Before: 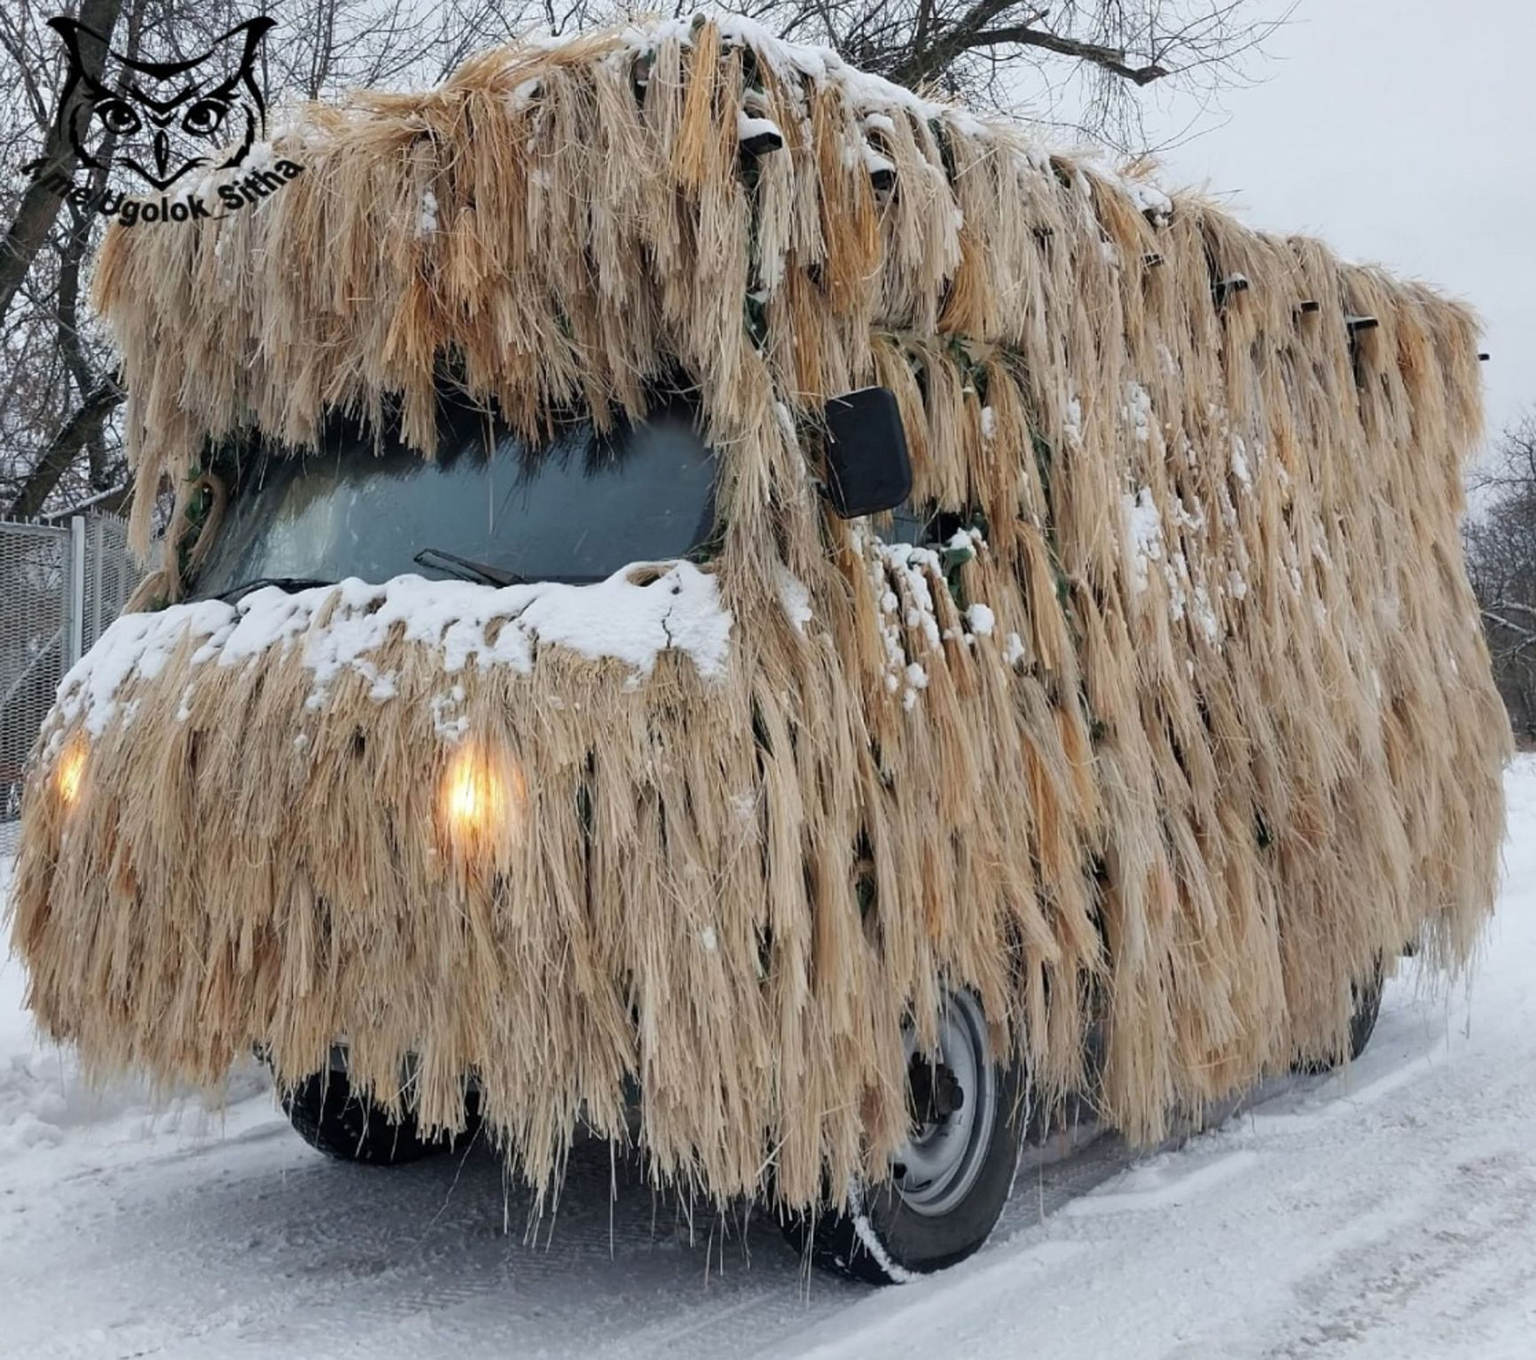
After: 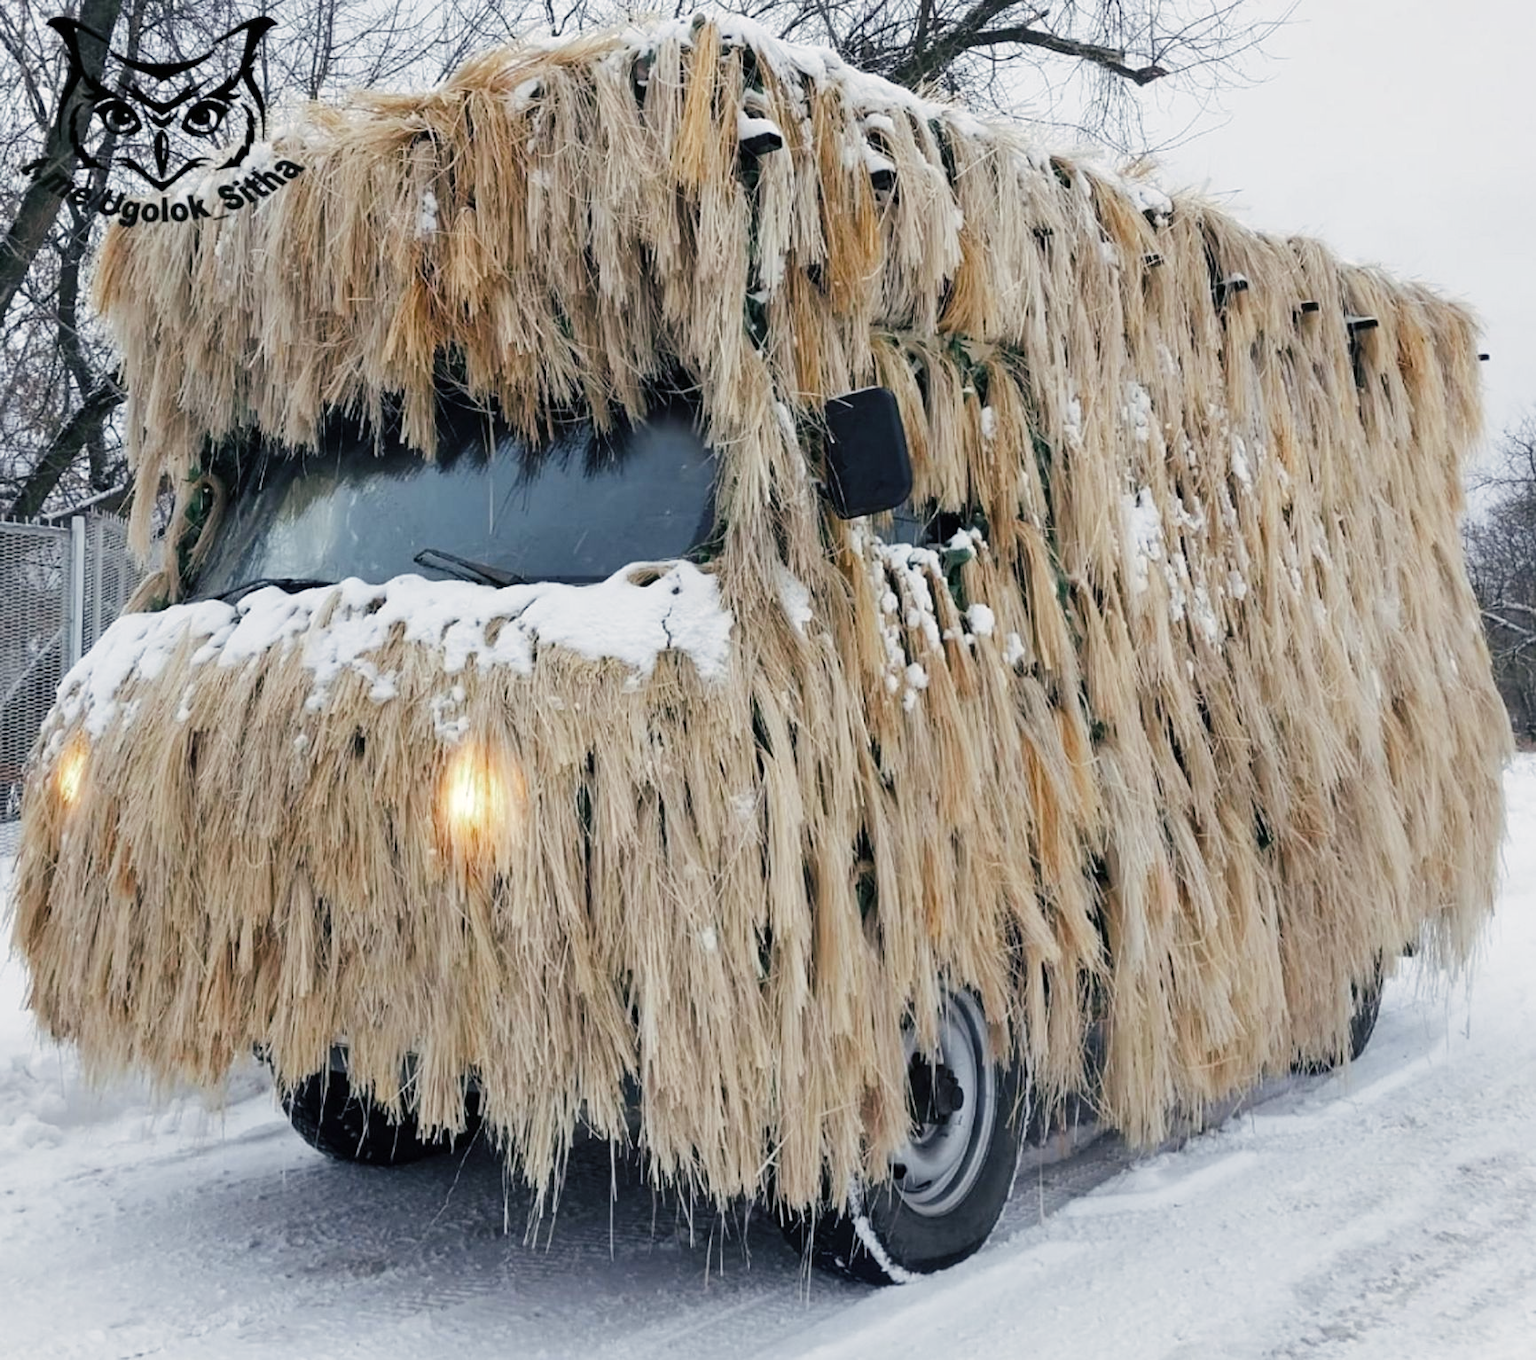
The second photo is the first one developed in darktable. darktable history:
tone curve: curves: ch0 [(0, 0) (0.003, 0.003) (0.011, 0.011) (0.025, 0.025) (0.044, 0.044) (0.069, 0.069) (0.1, 0.099) (0.136, 0.135) (0.177, 0.177) (0.224, 0.224) (0.277, 0.276) (0.335, 0.334) (0.399, 0.397) (0.468, 0.466) (0.543, 0.541) (0.623, 0.621) (0.709, 0.708) (0.801, 0.8) (0.898, 0.897) (1, 1)], preserve colors none
color look up table: target L [96.44, 97.3, 95.05, 94.81, 93.52, 91.33, 92.34, 77.79, 67.18, 65.08, 61.24, 44.3, 27.56, 200, 87.86, 85.73, 81.46, 75.08, 77.79, 73.07, 66.26, 55.79, 58.33, 50.93, 47.53, 43.72, 43.74, 33.35, 4.109, 0.258, 89.64, 71.58, 66.34, 62.27, 59.3, 57.87, 53.36, 47.55, 39.57, 32.79, 23.91, 16.52, 7.197, 96.07, 94.78, 82.65, 71.45, 52.56, 18.41], target a [-14.18, -4.685, -6.871, -19.89, -24.62, -42.63, -19.34, -34.85, -21.86, -56.21, -19.33, -40.39, -30.25, 0, -0.569, 6.732, 19.45, 33.76, 3.504, 30.46, 54.58, 74.21, 1.239, 76.5, 19.91, 48.11, 7.451, 49.39, 0.293, -0.104, 16.48, 46.1, 11.53, 75.95, 31.06, 12.08, 60.02, 60.25, 46.43, 65.49, 13.72, 34.08, 22.39, -0.359, -20.23, -24.17, -6.534, -12.75, -14.98], target b [32.16, 2.045, 23.38, 16.03, 9.941, 22.26, 4.735, 44.82, -0.773, 35.58, 25.57, 22.22, 30.7, 0, 14.85, 64.34, 37.9, 18.38, 1.829, 67.45, 7.278, 68.99, 57.87, 35.19, 36.95, 51.78, 2.818, 26.07, 4.894, 0.38, -12.08, -39.6, -33.65, -34.37, -13.2, -63.24, -31.78, -2.639, -9.878, -90.05, -41.95, -66.11, -18.65, -2.78, -6.175, -20.89, -42.31, -39.46, -6.608], num patches 49
